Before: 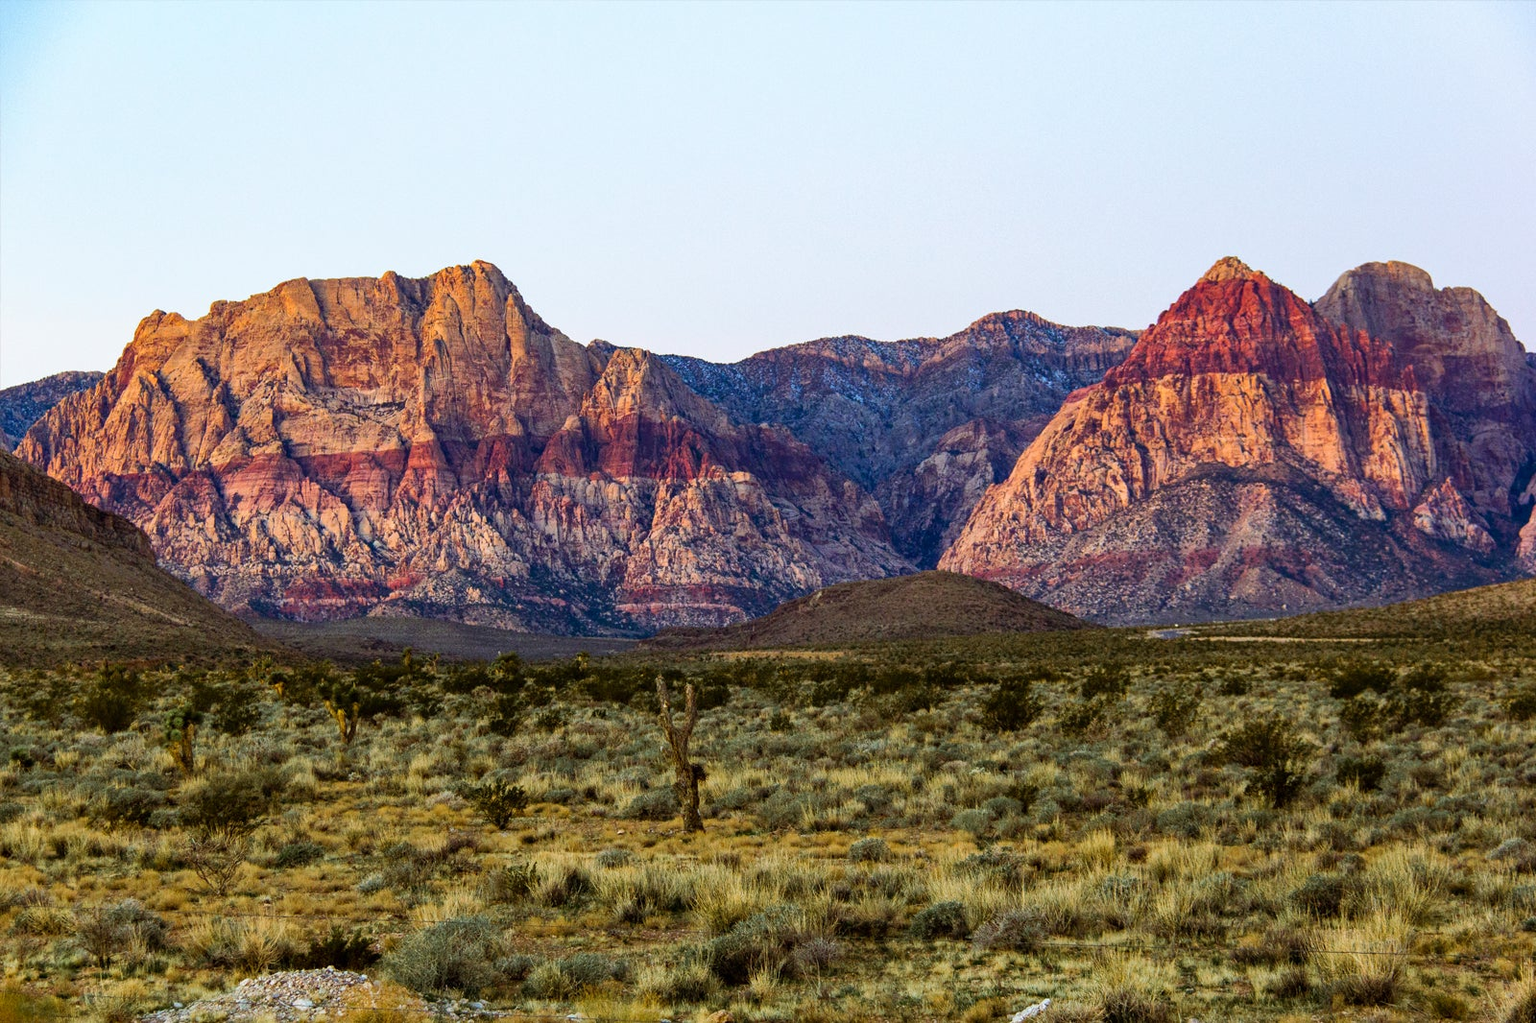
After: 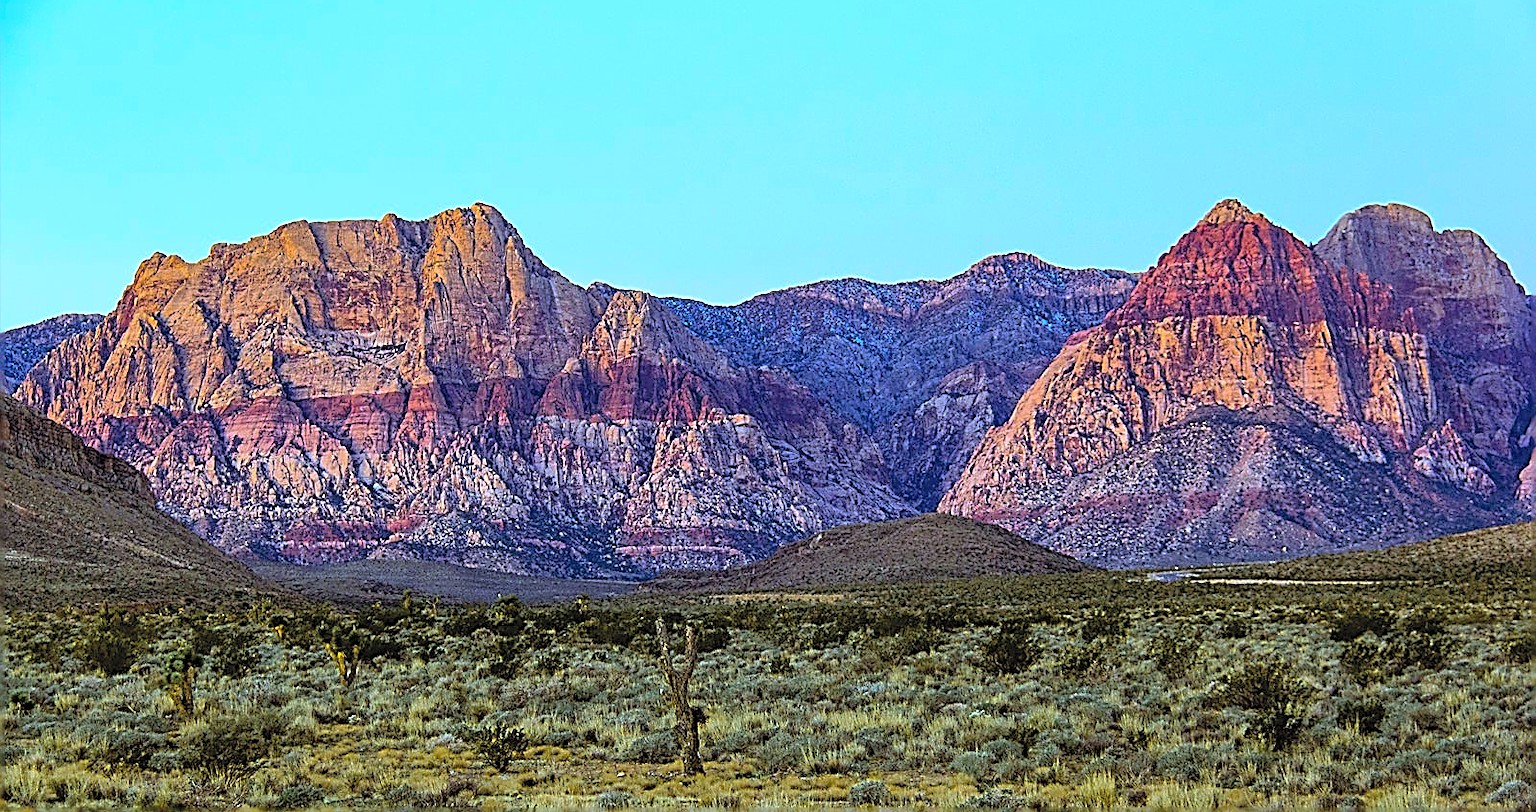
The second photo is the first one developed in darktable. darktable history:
base curve: curves: ch0 [(0, 0) (0.595, 0.418) (1, 1)], preserve colors none
color balance rgb: perceptual saturation grading › global saturation 10%, global vibrance 10%
crop and rotate: top 5.667%, bottom 14.937%
contrast brightness saturation: contrast 0.1, brightness 0.3, saturation 0.14
sharpen: amount 1.861
white balance: red 0.871, blue 1.249
